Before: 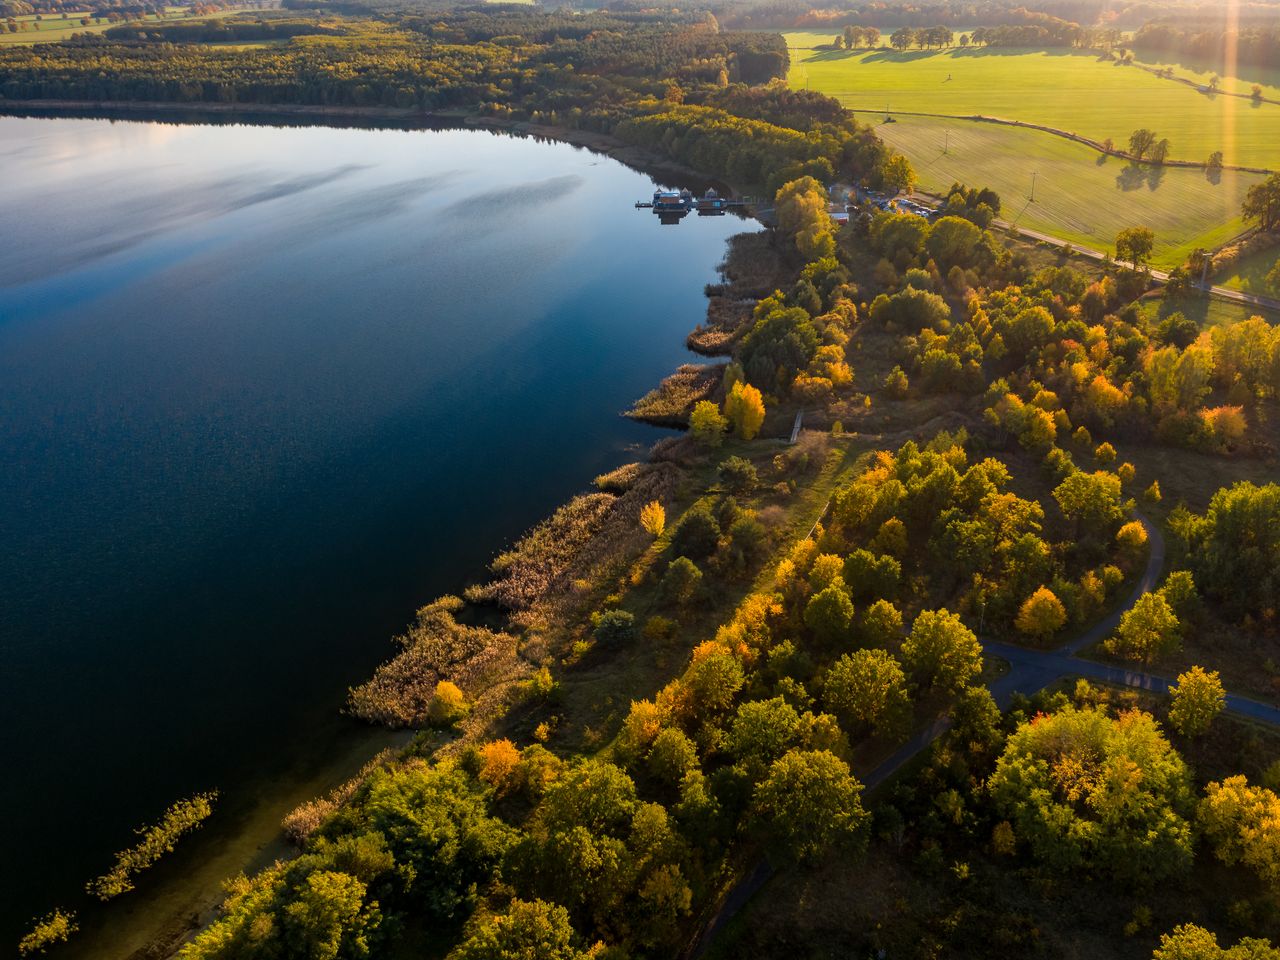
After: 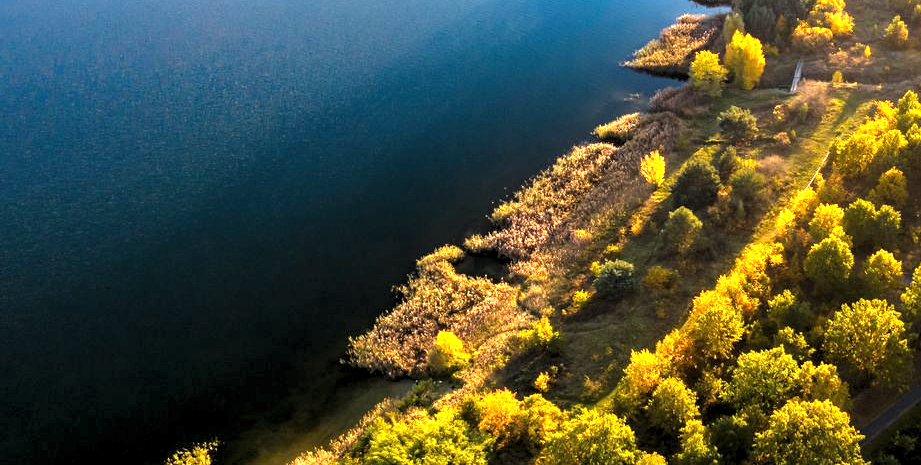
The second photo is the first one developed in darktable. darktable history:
exposure: black level correction 0, exposure 1.611 EV, compensate highlight preservation false
crop: top 36.498%, right 28.02%, bottom 15.059%
levels: levels [0.062, 0.494, 0.925]
